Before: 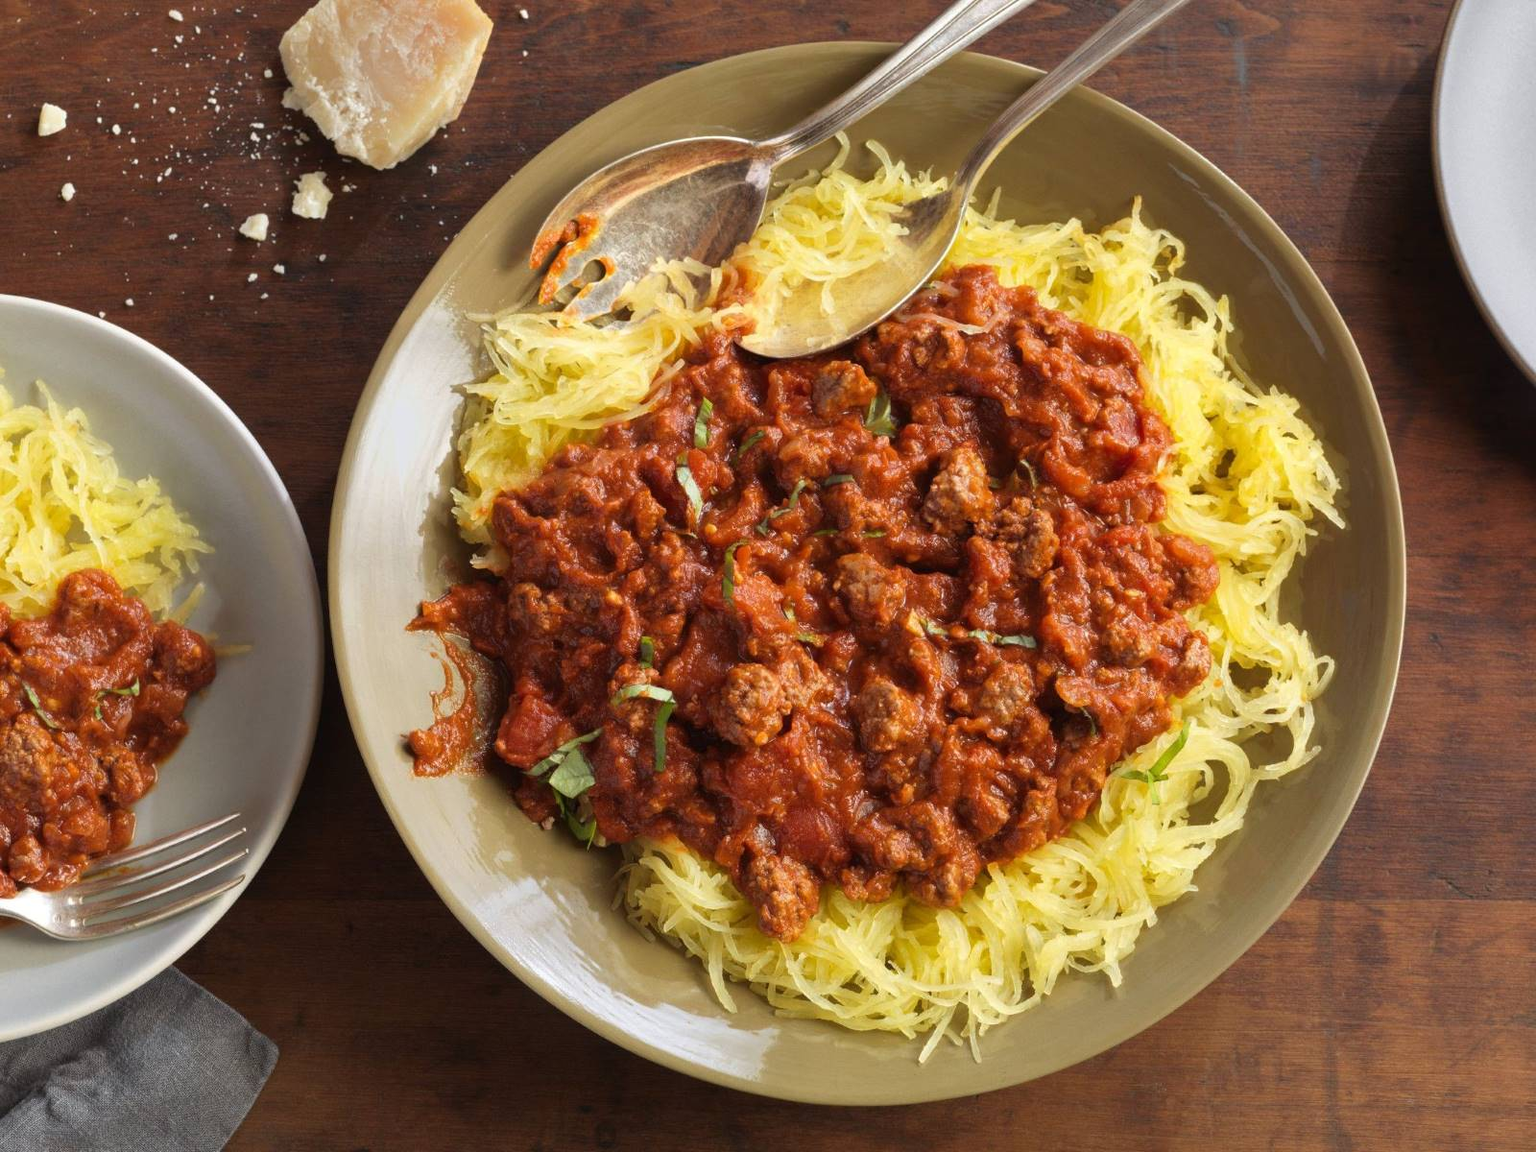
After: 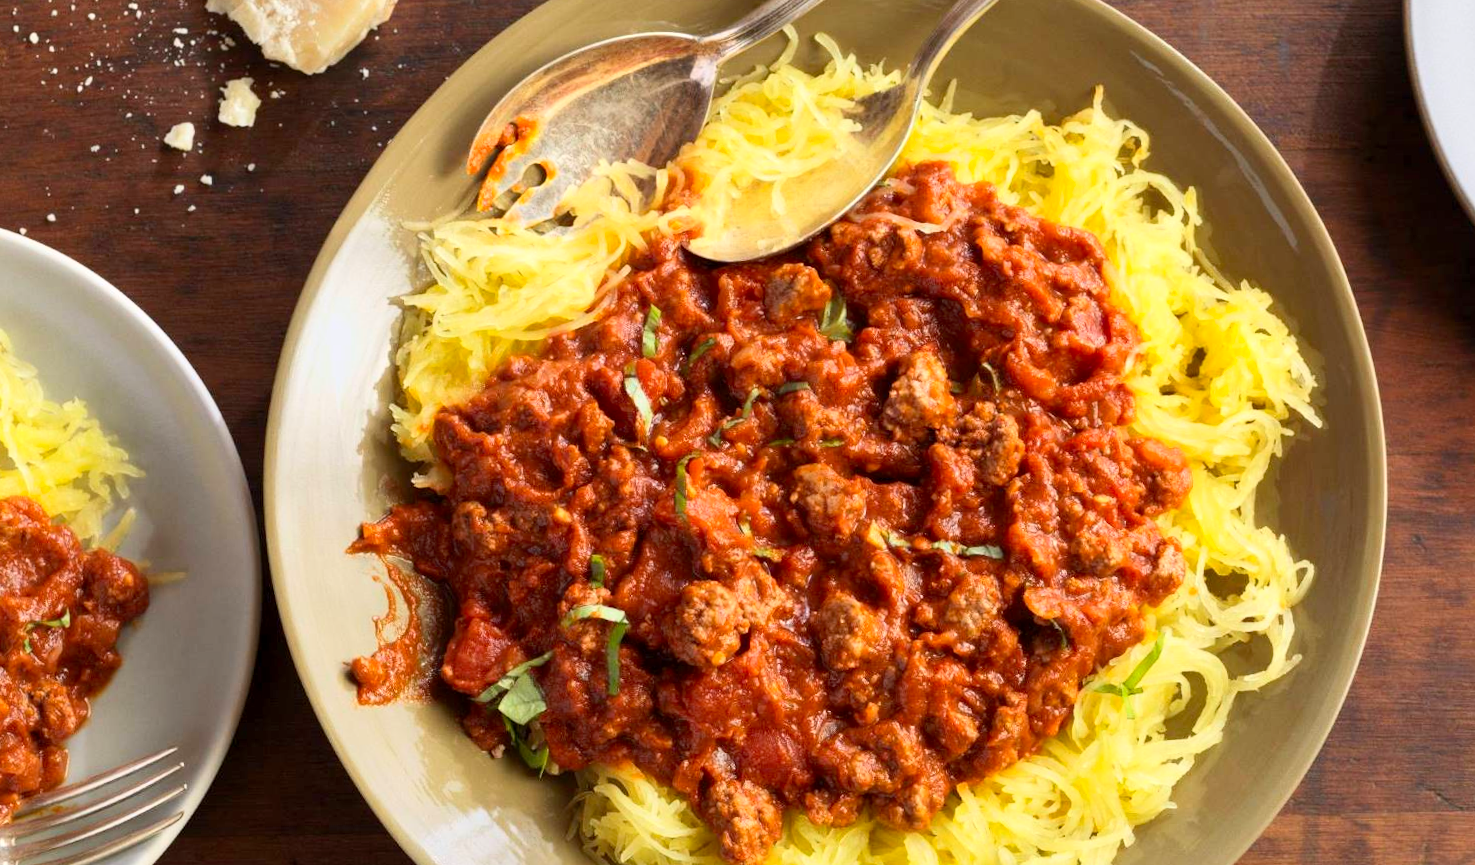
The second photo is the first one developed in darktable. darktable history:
rotate and perspective: rotation -1.17°, automatic cropping off
exposure: black level correction 0.004, exposure 0.014 EV, compensate highlight preservation false
crop: left 5.596%, top 10.314%, right 3.534%, bottom 19.395%
sharpen: radius 2.883, amount 0.868, threshold 47.523
contrast brightness saturation: contrast 0.2, brightness 0.16, saturation 0.22
